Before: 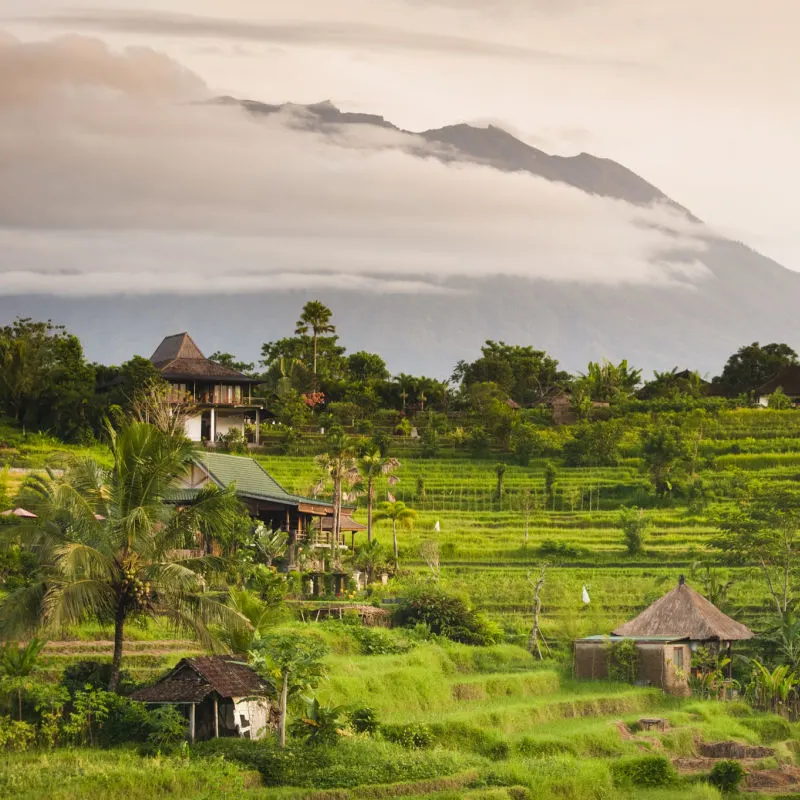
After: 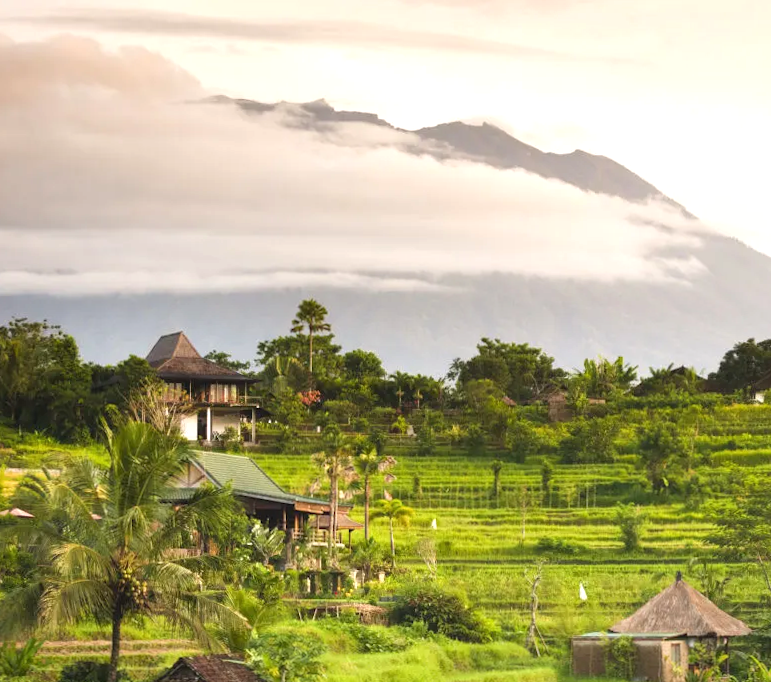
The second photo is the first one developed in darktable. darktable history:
crop and rotate: angle 0.32°, left 0.282%, right 2.735%, bottom 14.17%
exposure: black level correction 0, exposure 0.499 EV, compensate highlight preservation false
